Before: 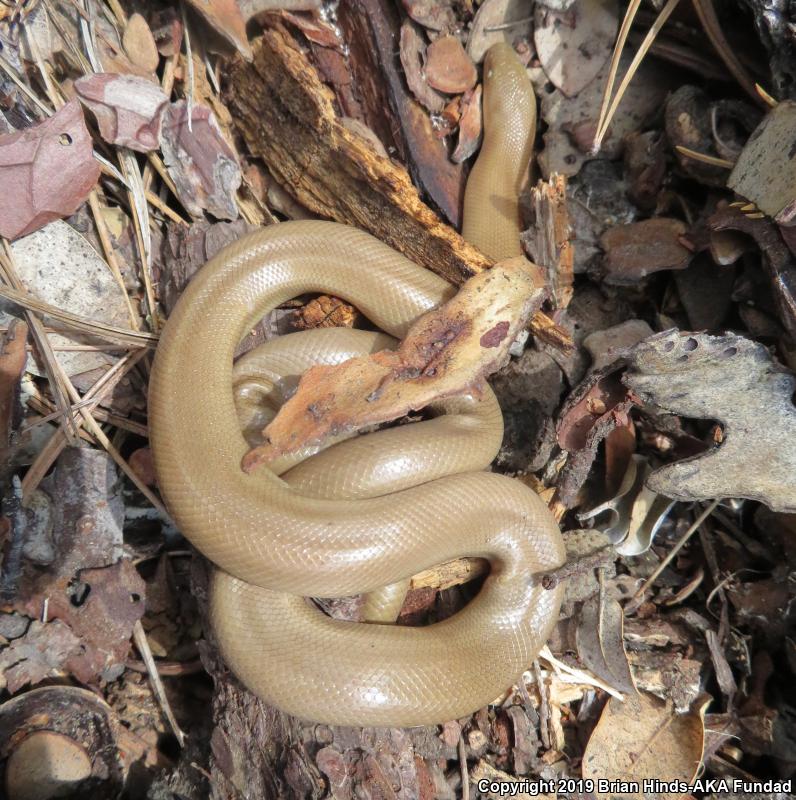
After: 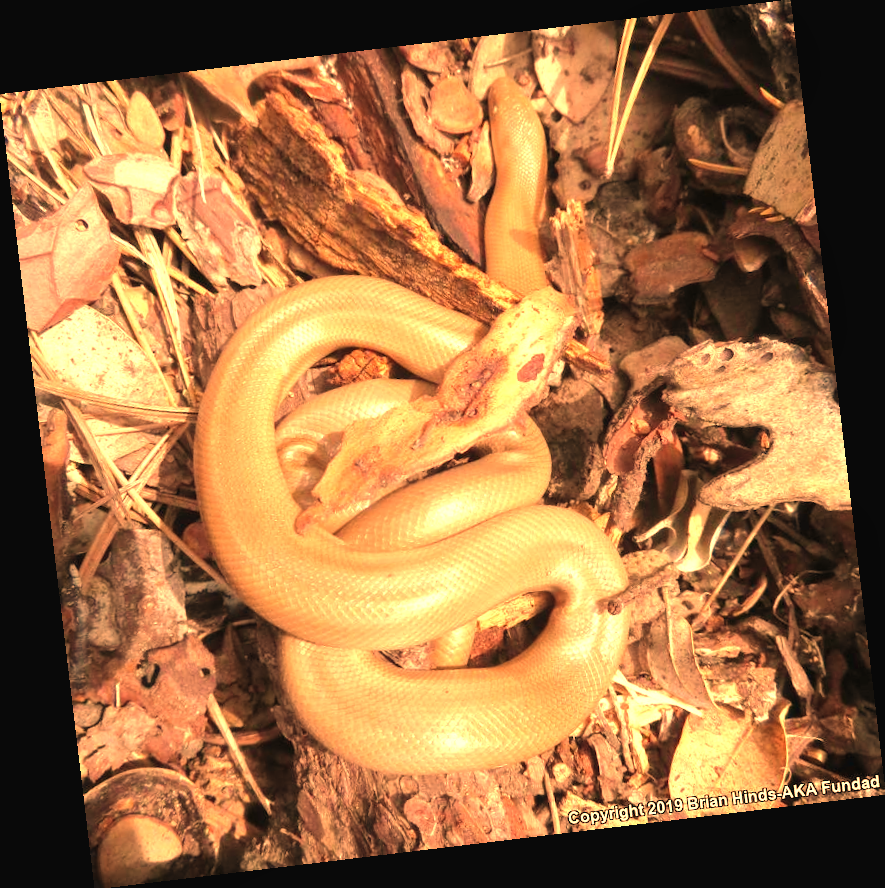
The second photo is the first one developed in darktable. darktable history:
rotate and perspective: rotation -6.83°, automatic cropping off
local contrast: mode bilateral grid, contrast 10, coarseness 25, detail 115%, midtone range 0.2
exposure: black level correction -0.002, exposure 0.54 EV, compensate highlight preservation false
white balance: red 1.467, blue 0.684
velvia: on, module defaults
